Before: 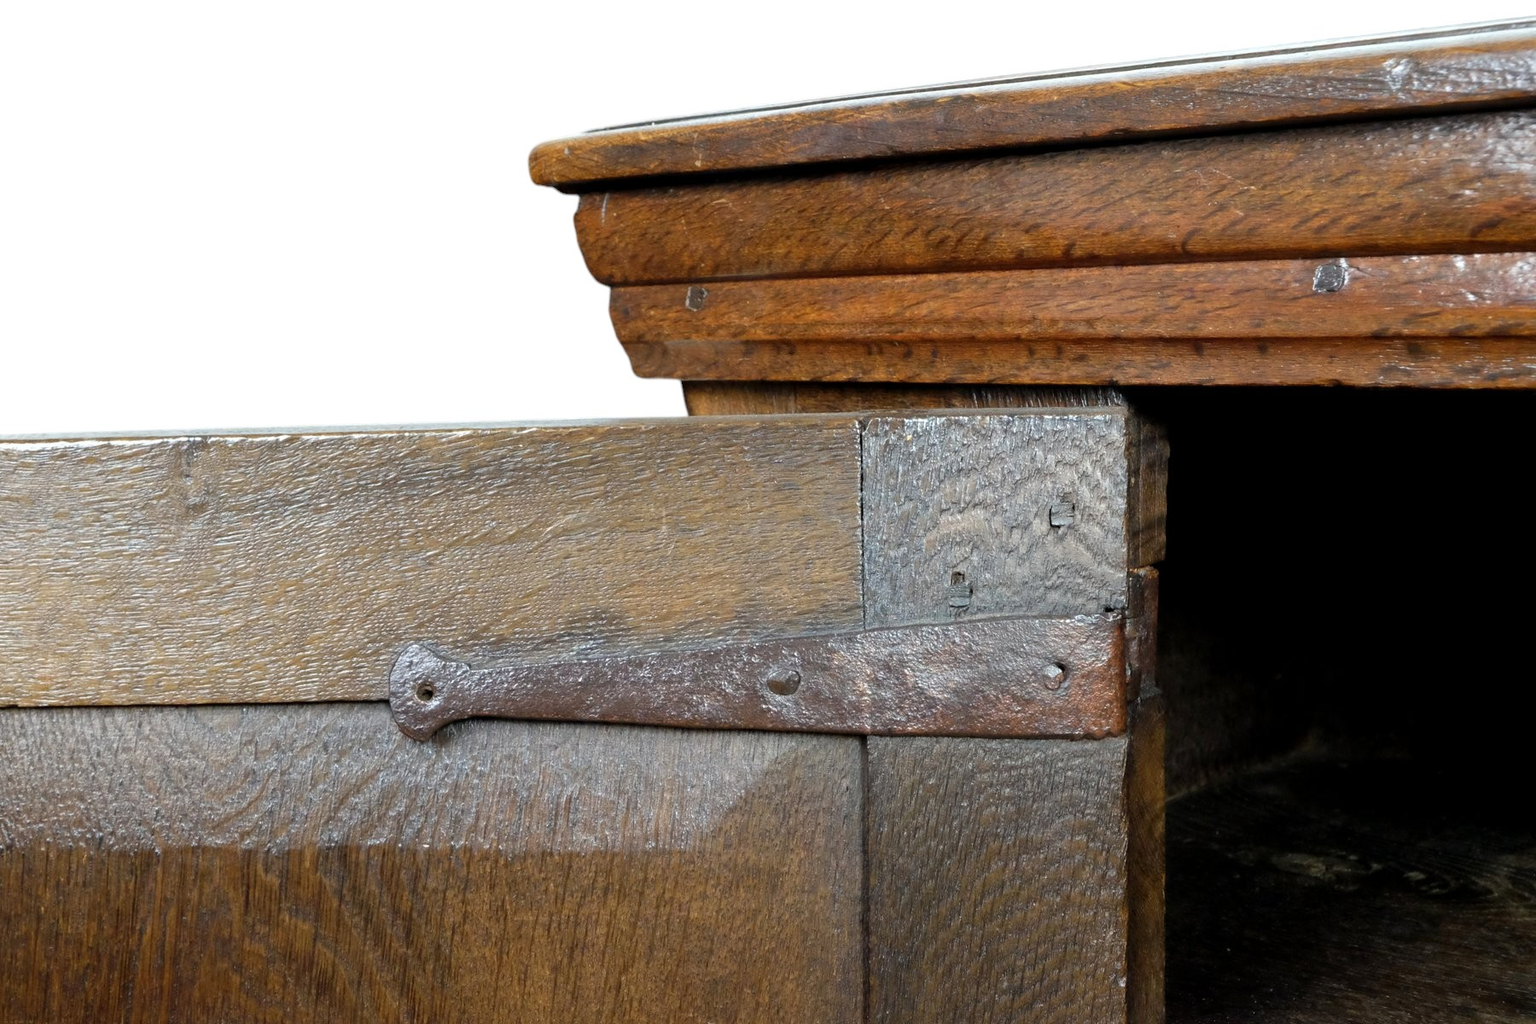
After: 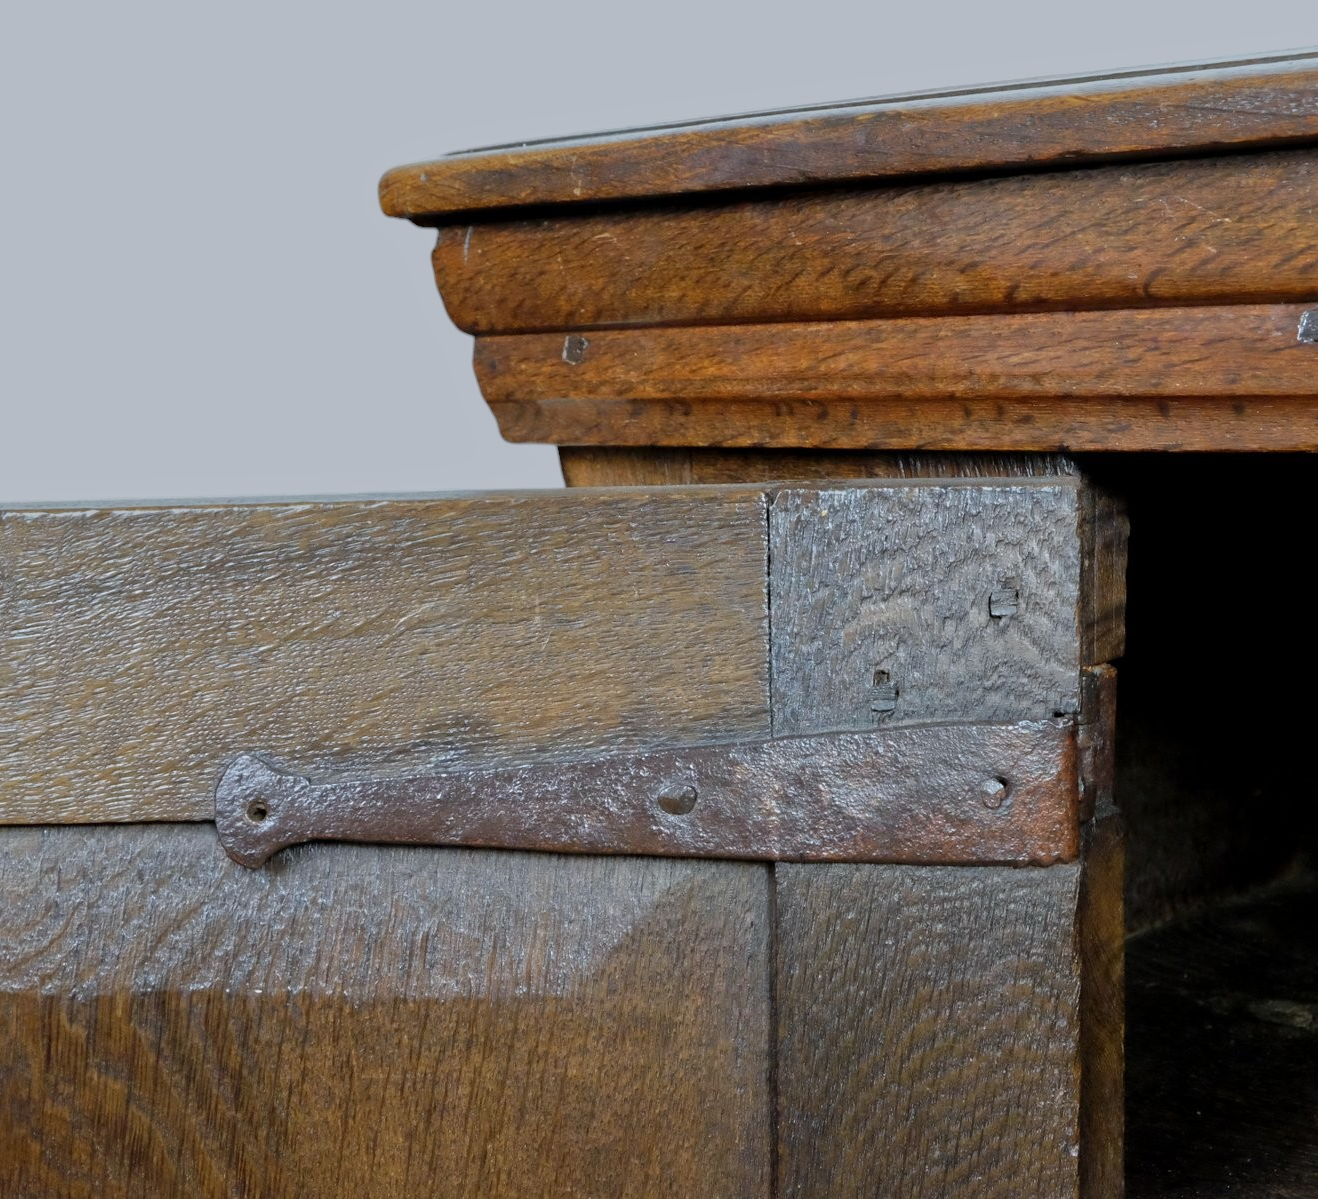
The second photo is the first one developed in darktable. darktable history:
crop: left 13.443%, right 13.31%
tone equalizer: -8 EV -0.002 EV, -7 EV 0.005 EV, -6 EV -0.008 EV, -5 EV 0.007 EV, -4 EV -0.042 EV, -3 EV -0.233 EV, -2 EV -0.662 EV, -1 EV -0.983 EV, +0 EV -0.969 EV, smoothing diameter 2%, edges refinement/feathering 20, mask exposure compensation -1.57 EV, filter diffusion 5
white balance: red 0.967, blue 1.049
